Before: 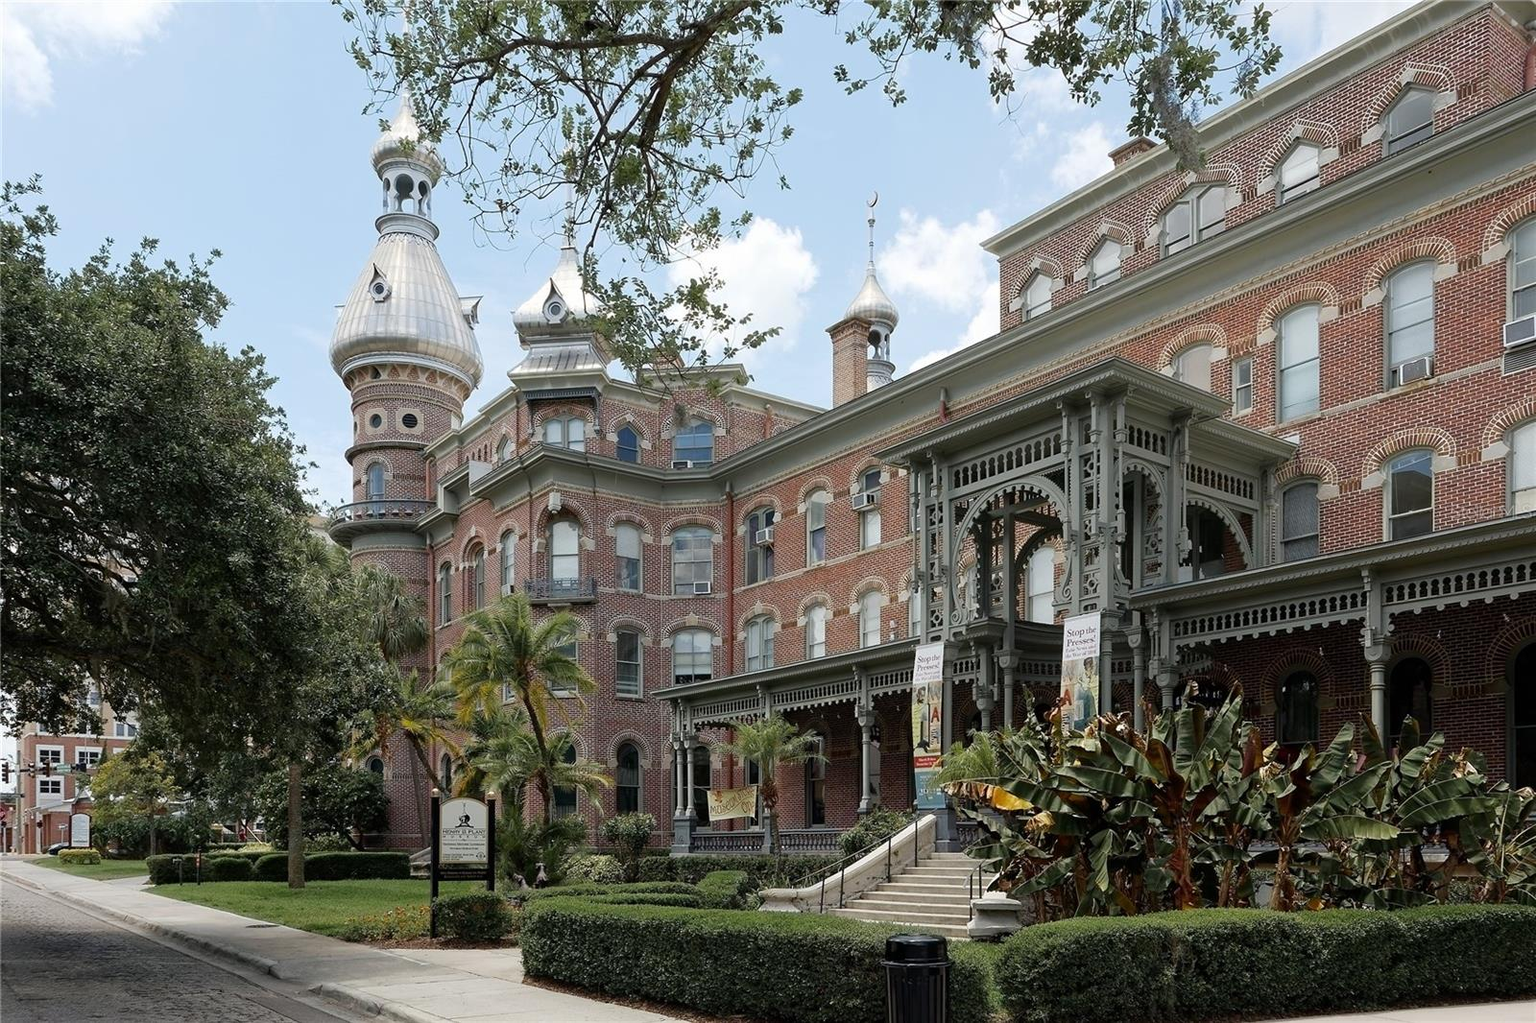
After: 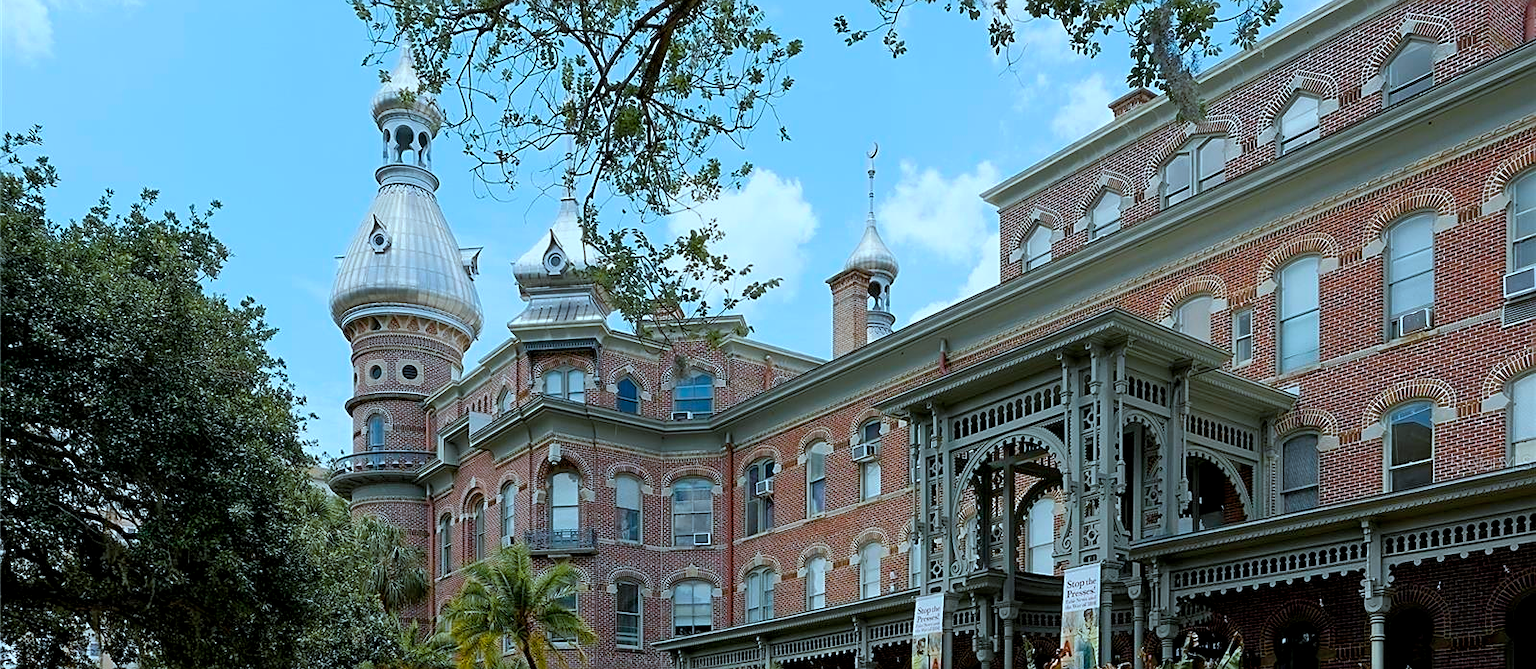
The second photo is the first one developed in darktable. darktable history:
crop and rotate: top 4.943%, bottom 29.606%
color balance rgb: perceptual saturation grading › global saturation 24.974%, global vibrance 30.278%
tone equalizer: edges refinement/feathering 500, mask exposure compensation -1.57 EV, preserve details no
shadows and highlights: shadows 30.95, highlights 1.98, soften with gaussian
color correction: highlights a* -10.46, highlights b* -18.96
sharpen: on, module defaults
exposure: black level correction 0.006, exposure -0.224 EV, compensate exposure bias true, compensate highlight preservation false
